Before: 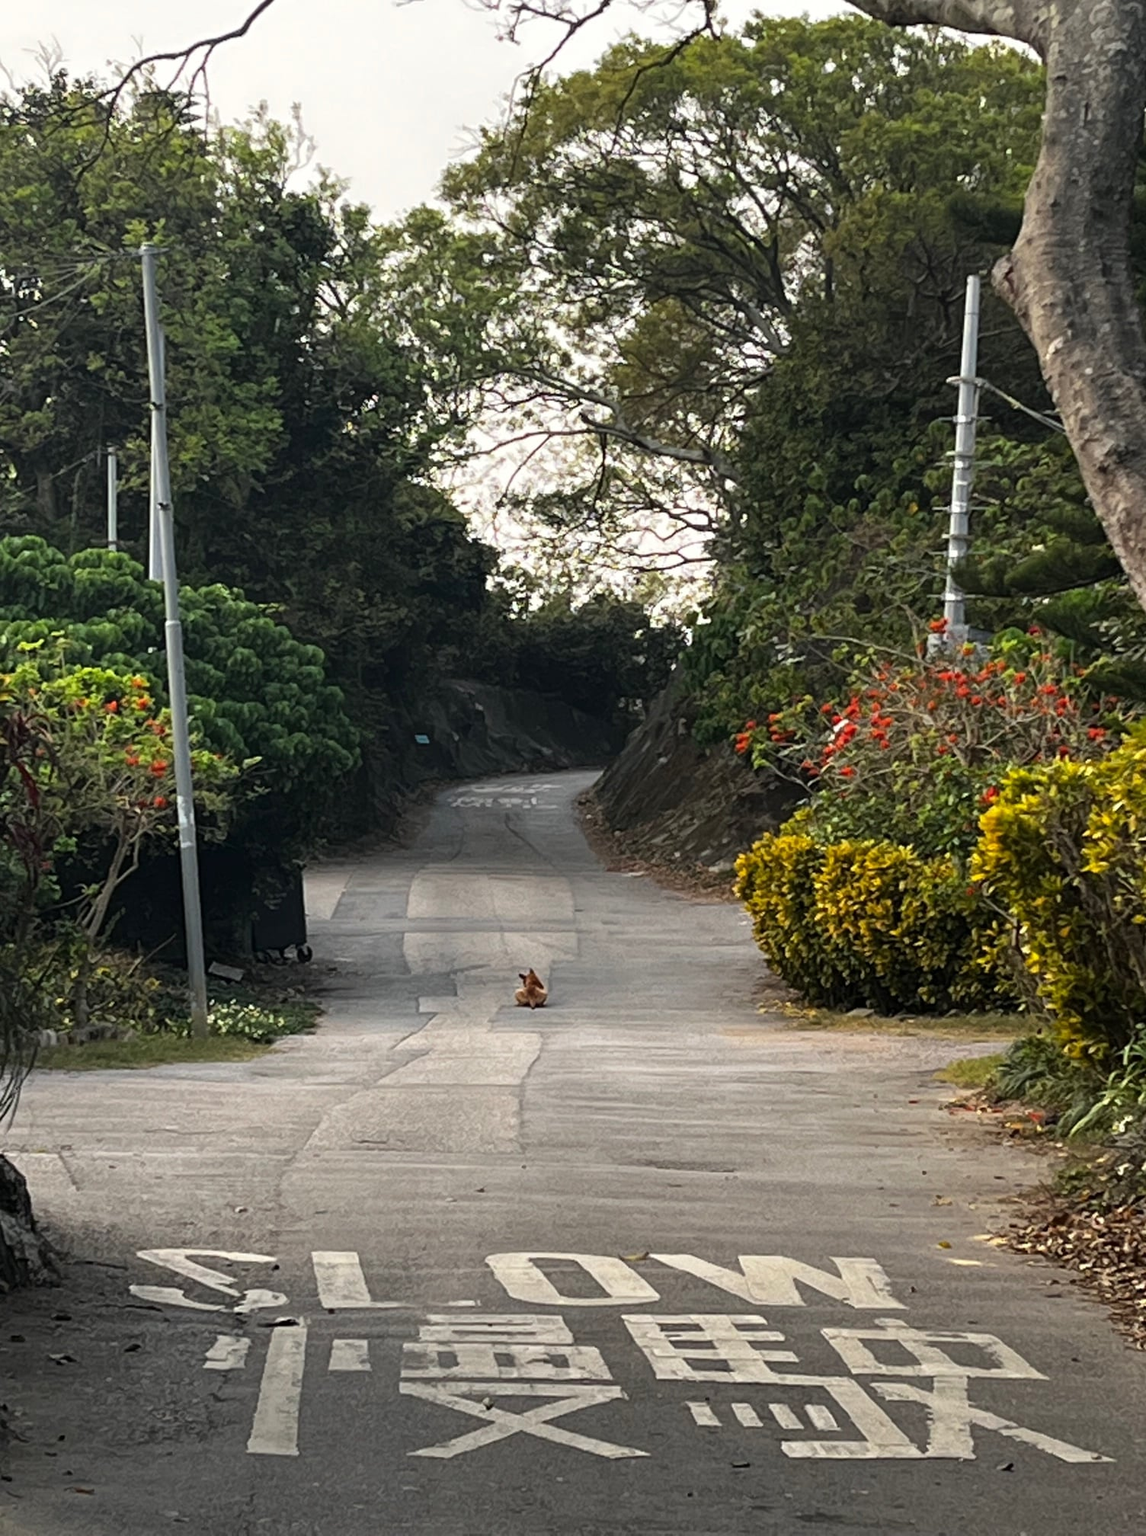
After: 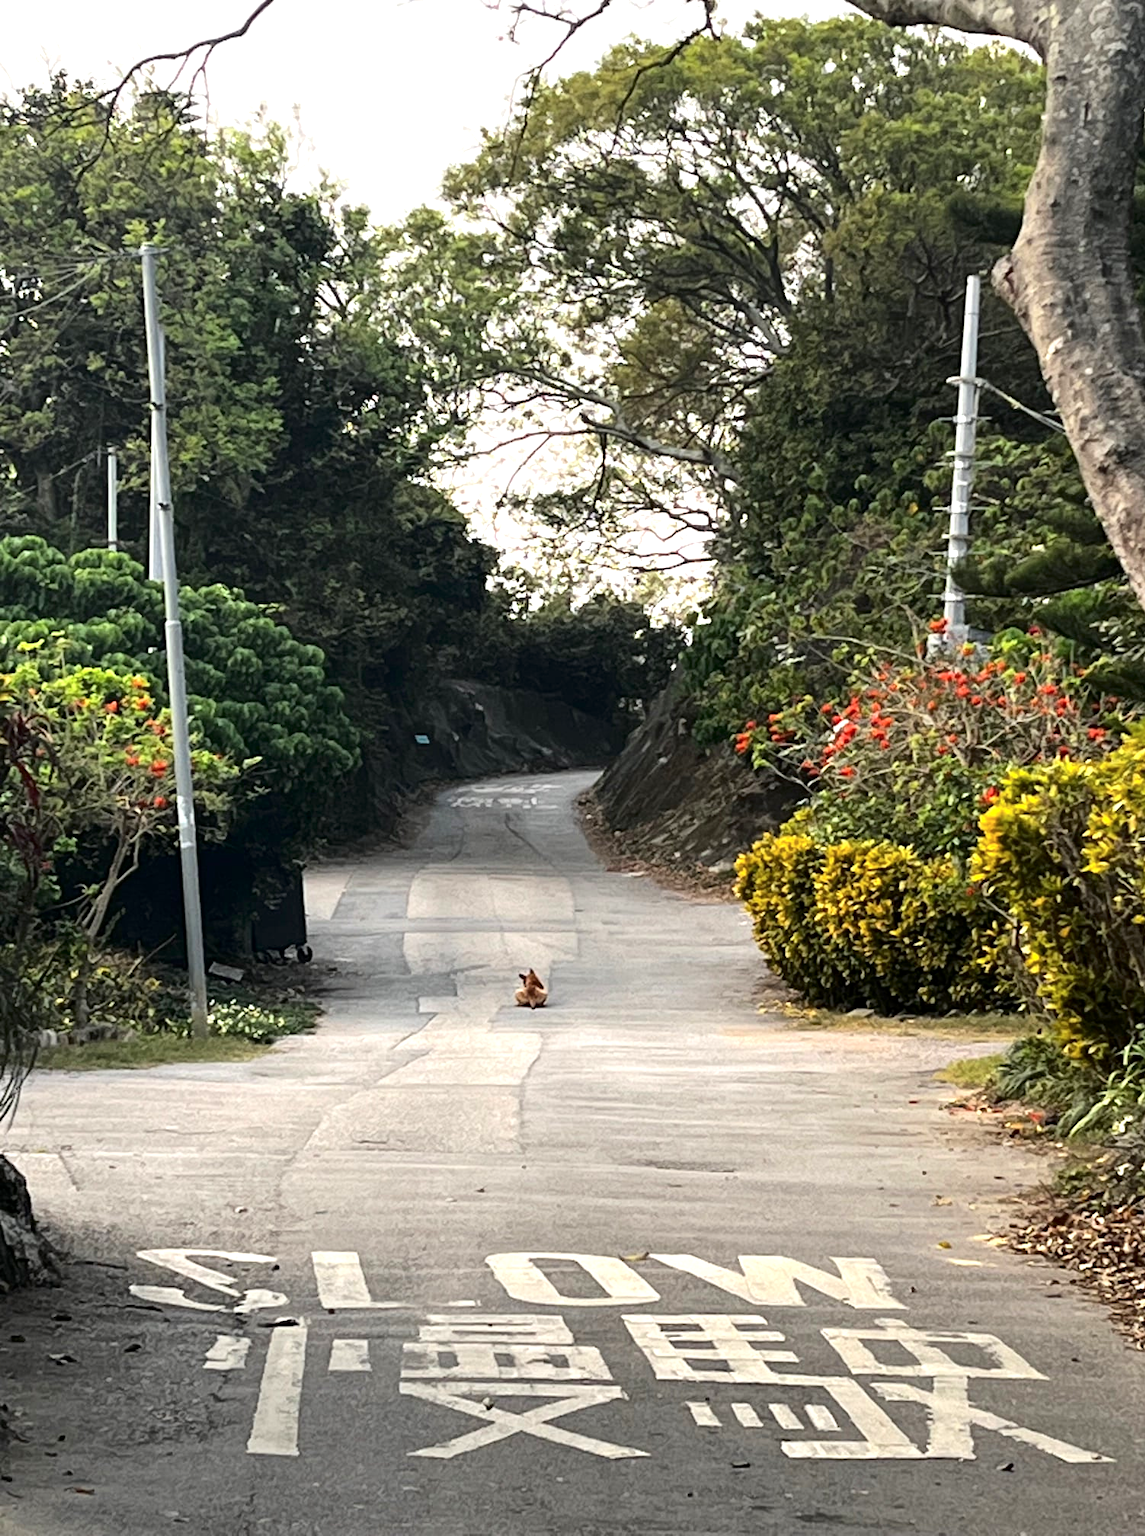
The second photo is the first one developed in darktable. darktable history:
exposure: black level correction 0, exposure 0.692 EV, compensate highlight preservation false
tone curve: curves: ch0 [(0.021, 0) (0.104, 0.052) (0.496, 0.526) (0.737, 0.783) (1, 1)], color space Lab, independent channels, preserve colors none
